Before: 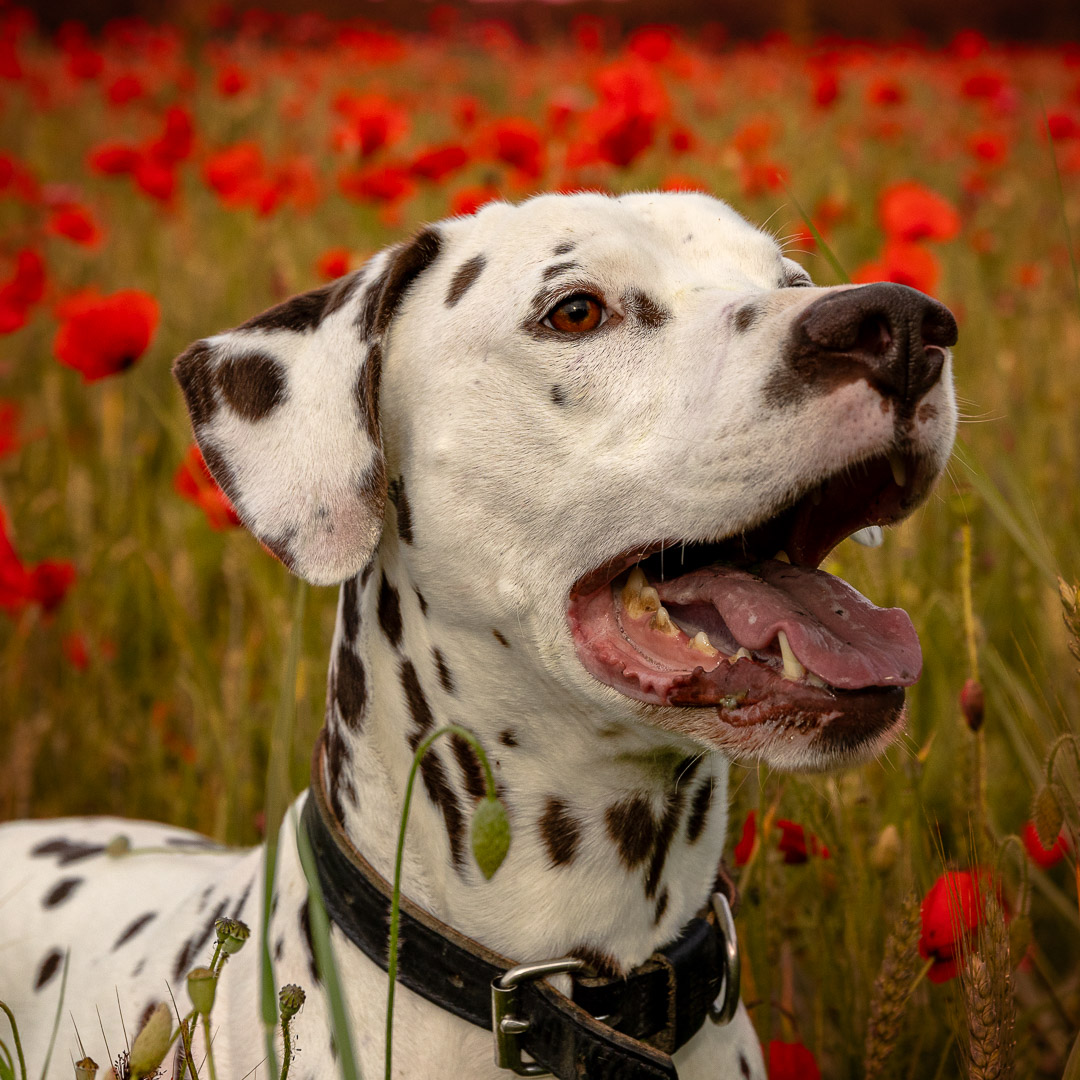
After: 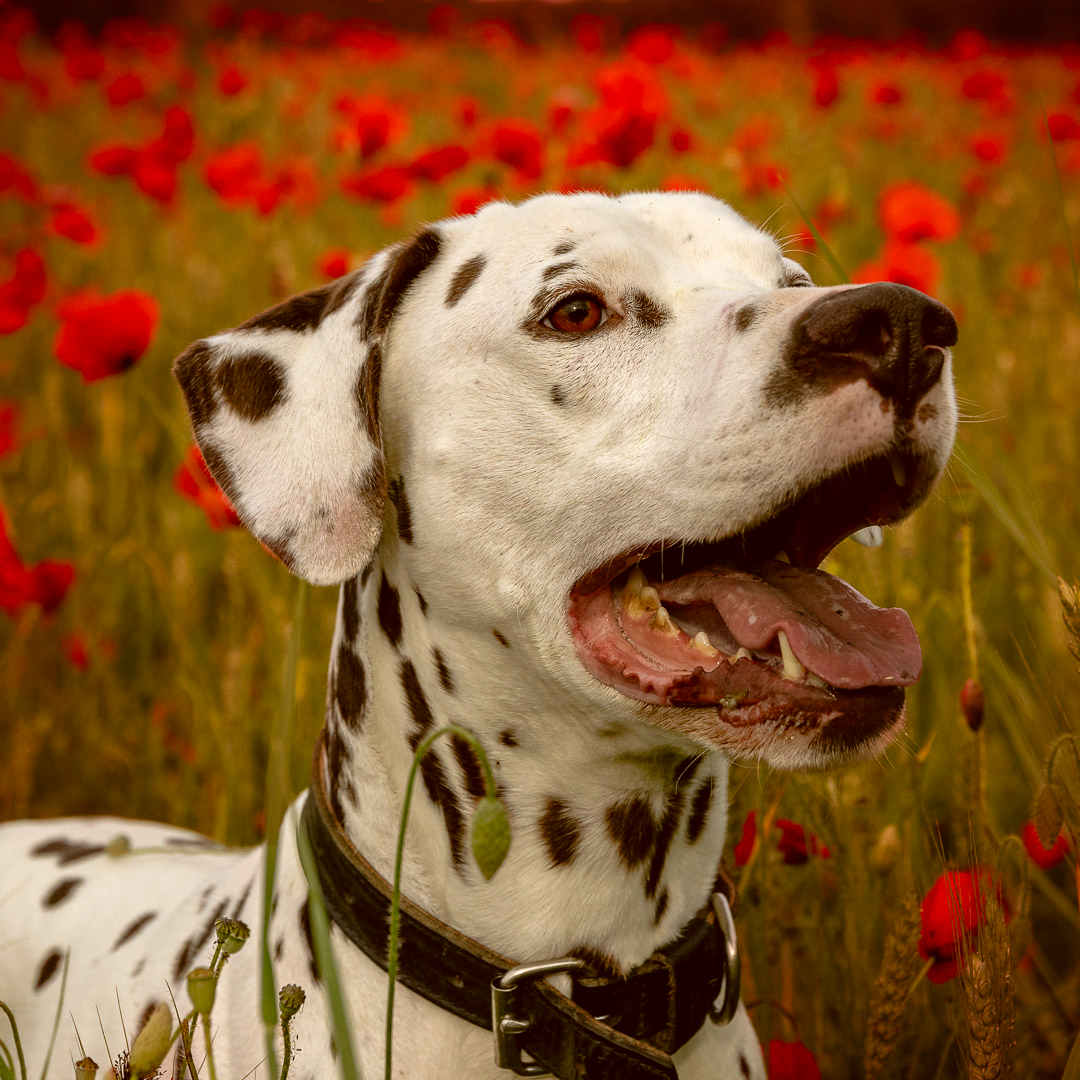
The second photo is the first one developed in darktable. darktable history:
color correction: highlights a* -0.541, highlights b* 0.151, shadows a* 5.12, shadows b* 20.88
